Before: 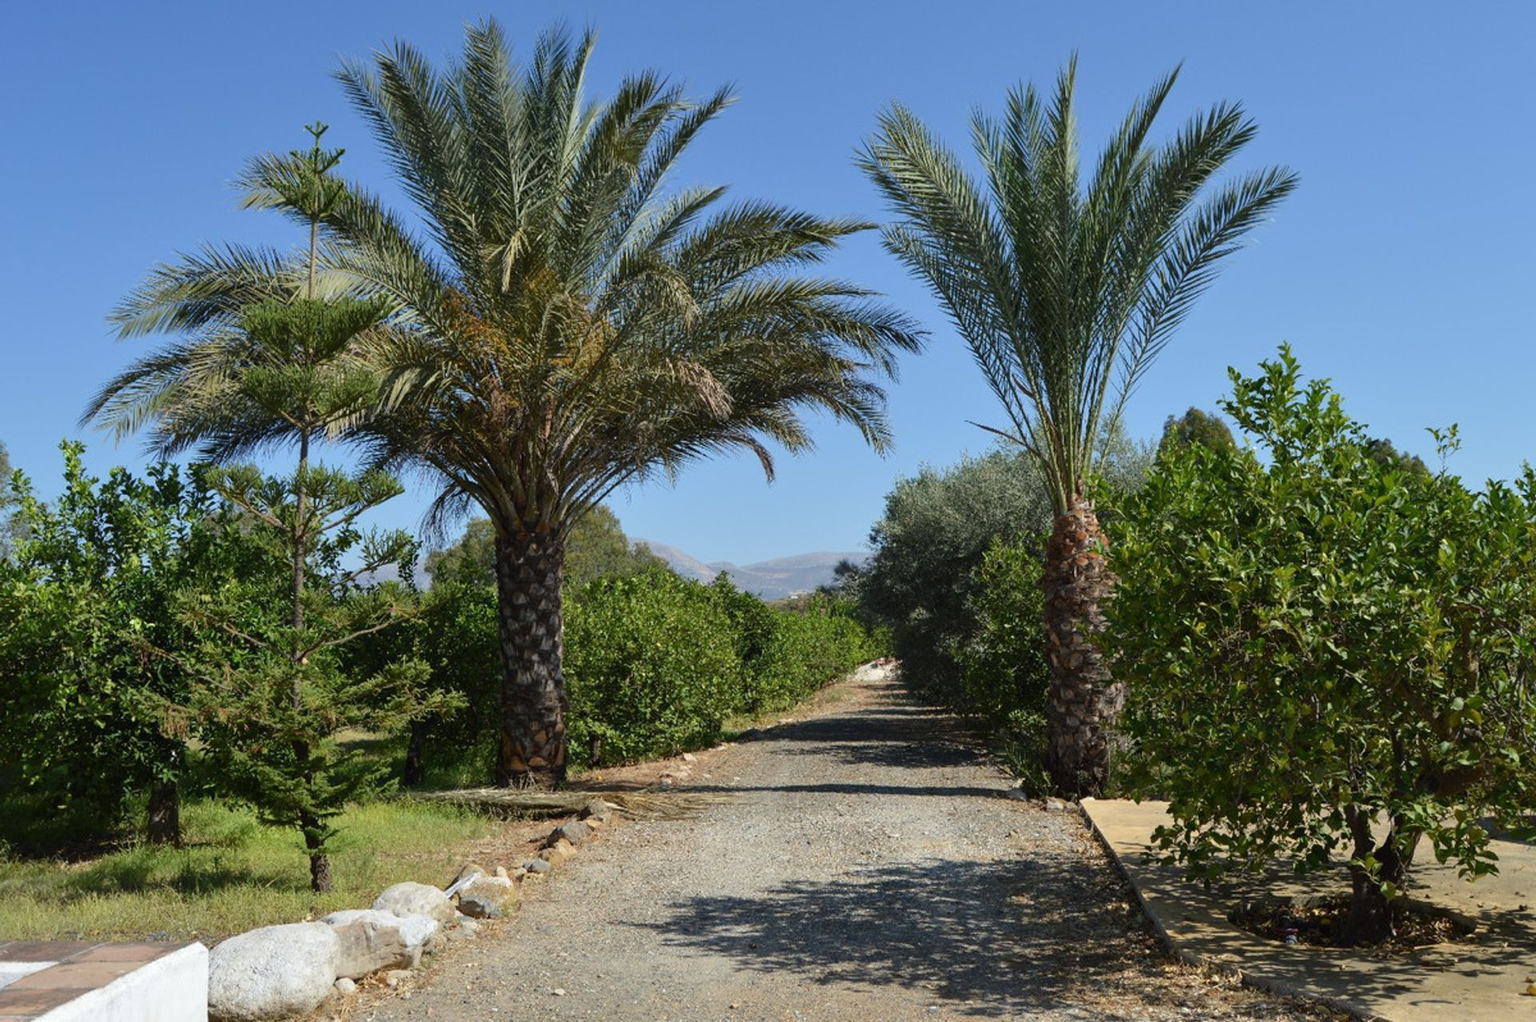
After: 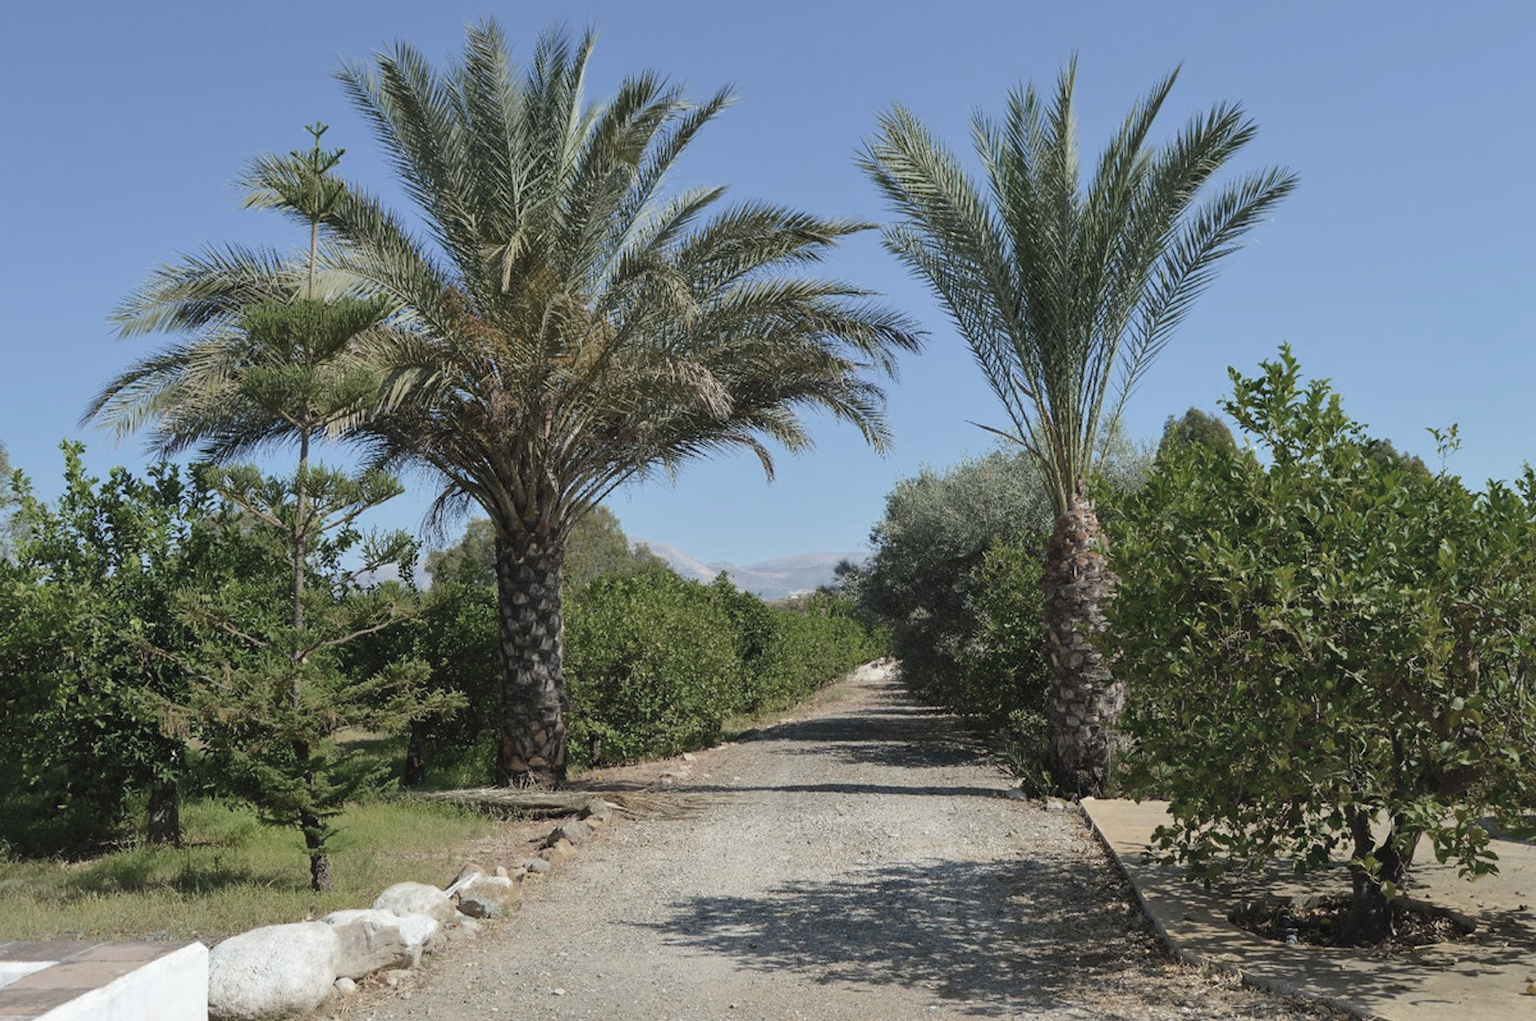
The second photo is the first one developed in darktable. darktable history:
color zones: curves: ch0 [(0, 0.487) (0.241, 0.395) (0.434, 0.373) (0.658, 0.412) (0.838, 0.487)]; ch1 [(0, 0) (0.053, 0.053) (0.211, 0.202) (0.579, 0.259) (0.781, 0.241)]
contrast brightness saturation: contrast 0.069, brightness 0.171, saturation 0.418
